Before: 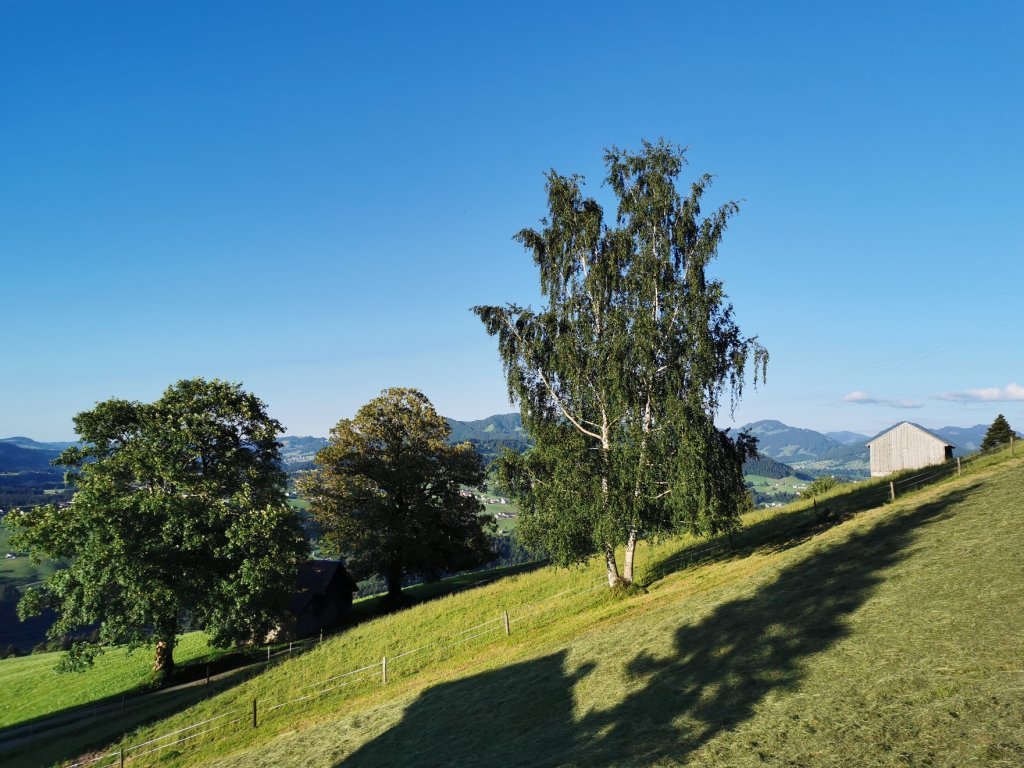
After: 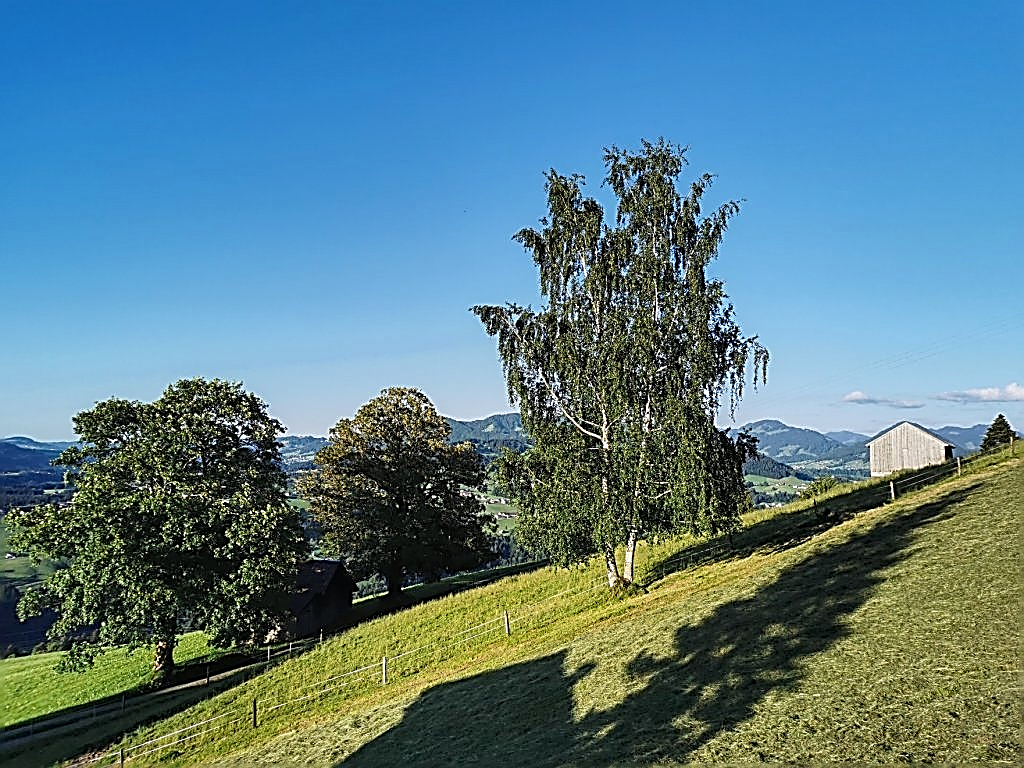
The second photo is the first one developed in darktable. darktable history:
shadows and highlights: radius 133.83, soften with gaussian
sharpen: amount 2
local contrast: on, module defaults
